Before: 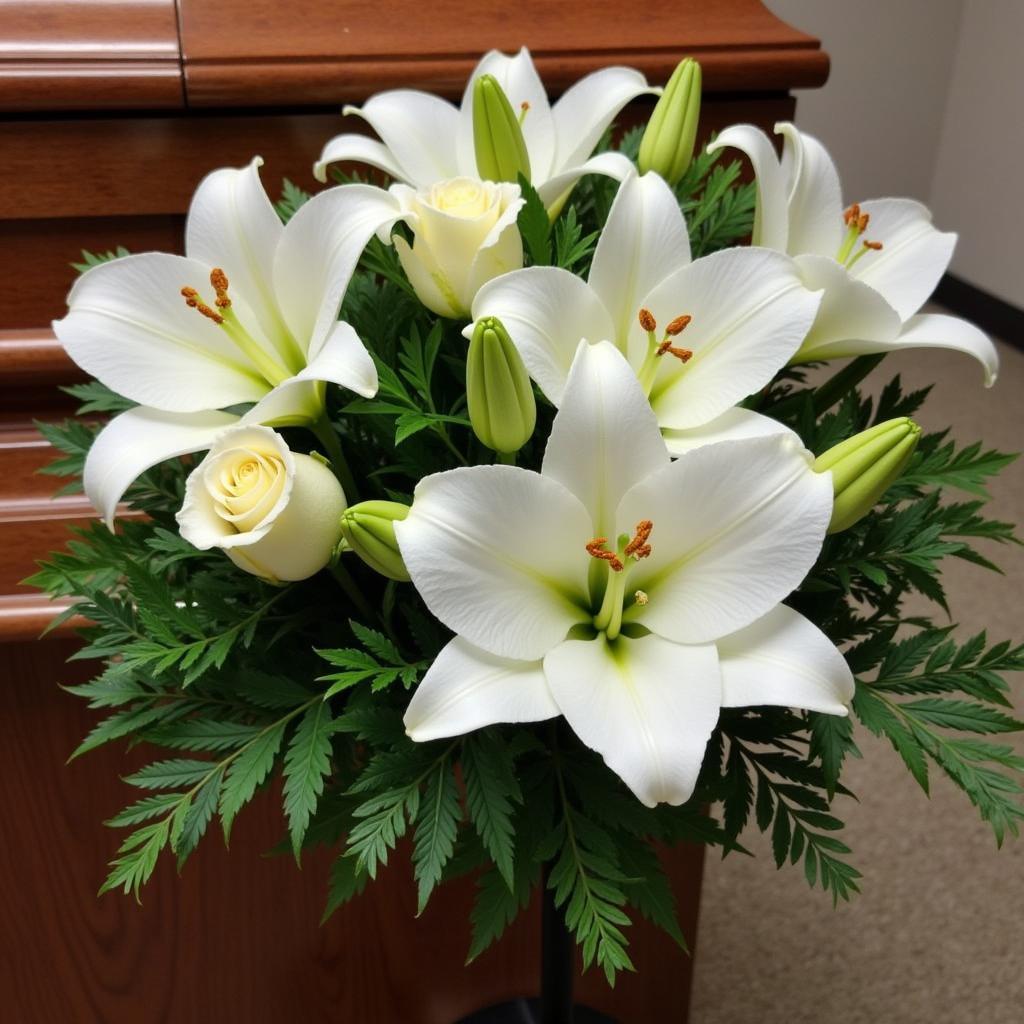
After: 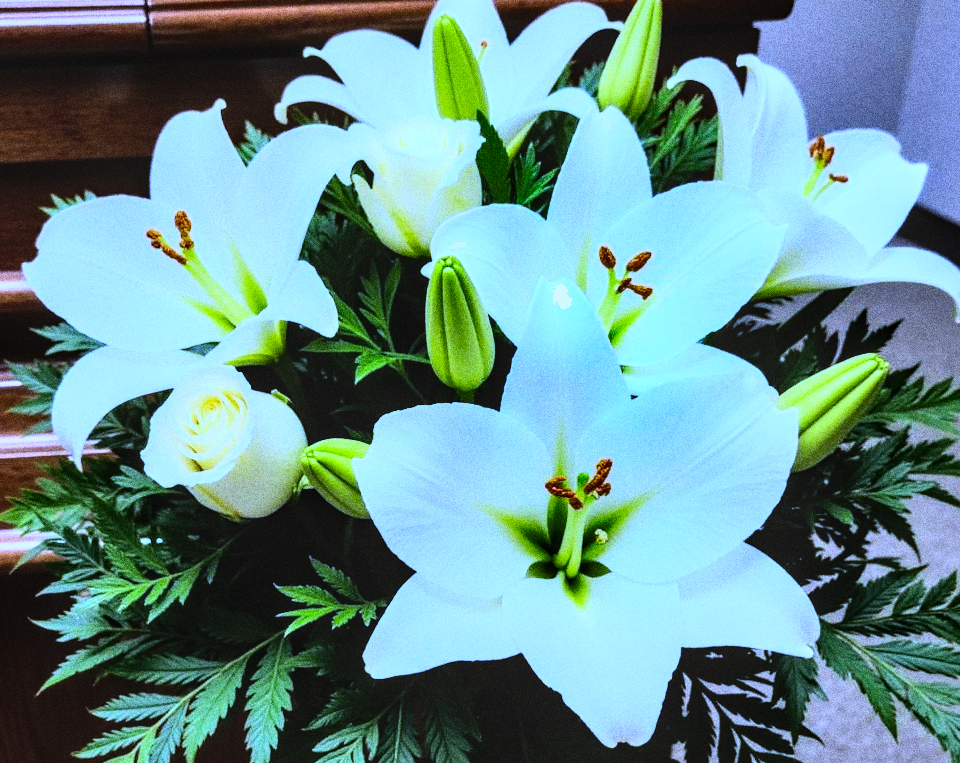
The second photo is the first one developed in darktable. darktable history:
rgb curve: curves: ch0 [(0, 0) (0.21, 0.15) (0.24, 0.21) (0.5, 0.75) (0.75, 0.96) (0.89, 0.99) (1, 1)]; ch1 [(0, 0.02) (0.21, 0.13) (0.25, 0.2) (0.5, 0.67) (0.75, 0.9) (0.89, 0.97) (1, 1)]; ch2 [(0, 0.02) (0.21, 0.13) (0.25, 0.2) (0.5, 0.67) (0.75, 0.9) (0.89, 0.97) (1, 1)], compensate middle gray true
crop: left 2.737%, top 7.287%, right 3.421%, bottom 20.179%
color correction: highlights a* 3.22, highlights b* 1.93, saturation 1.19
shadows and highlights: white point adjustment 0.1, highlights -70, soften with gaussian
grain: strength 49.07%
white balance: red 0.766, blue 1.537
local contrast: on, module defaults
rotate and perspective: lens shift (horizontal) -0.055, automatic cropping off
